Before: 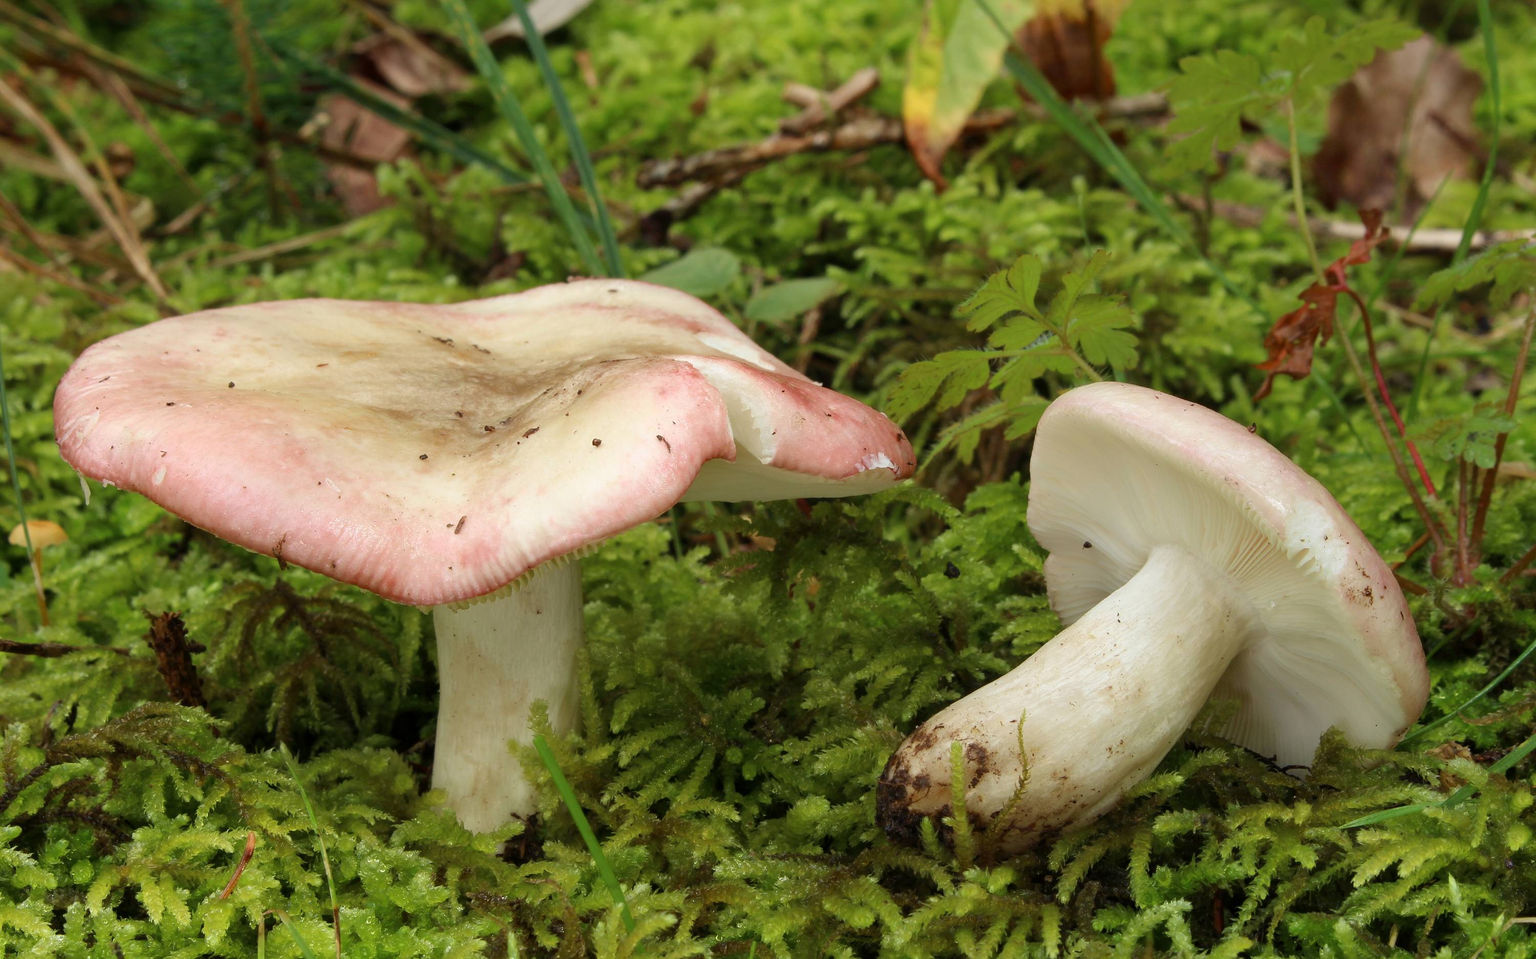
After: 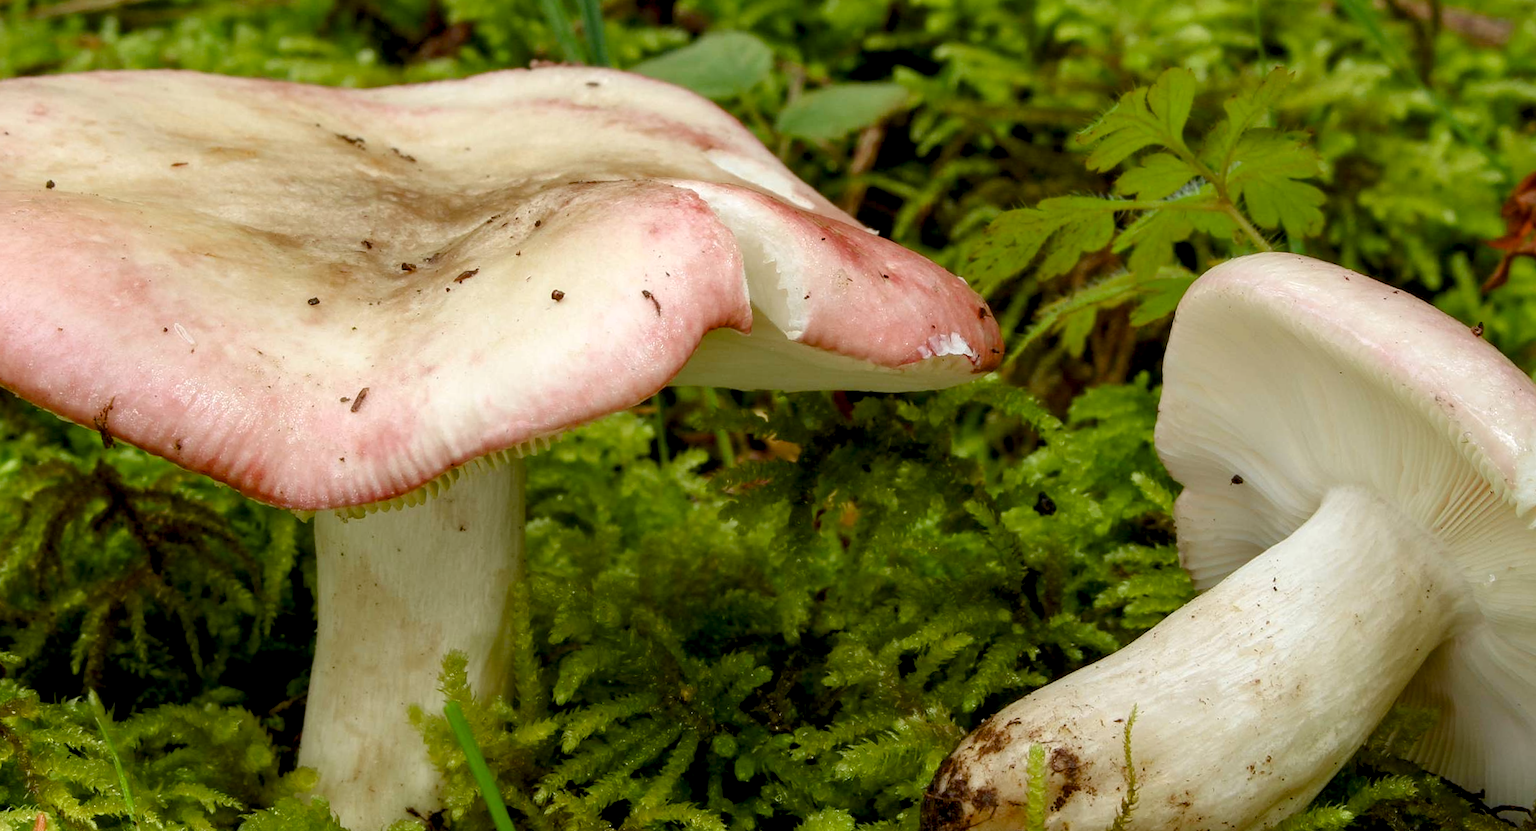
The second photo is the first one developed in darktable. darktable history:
local contrast: shadows 94%
crop and rotate: angle -3.37°, left 9.79%, top 20.73%, right 12.42%, bottom 11.82%
exposure: black level correction 0.005, exposure 0.001 EV, compensate highlight preservation false
color balance rgb: perceptual saturation grading › global saturation 20%, perceptual saturation grading › highlights -25%, perceptual saturation grading › shadows 25%
